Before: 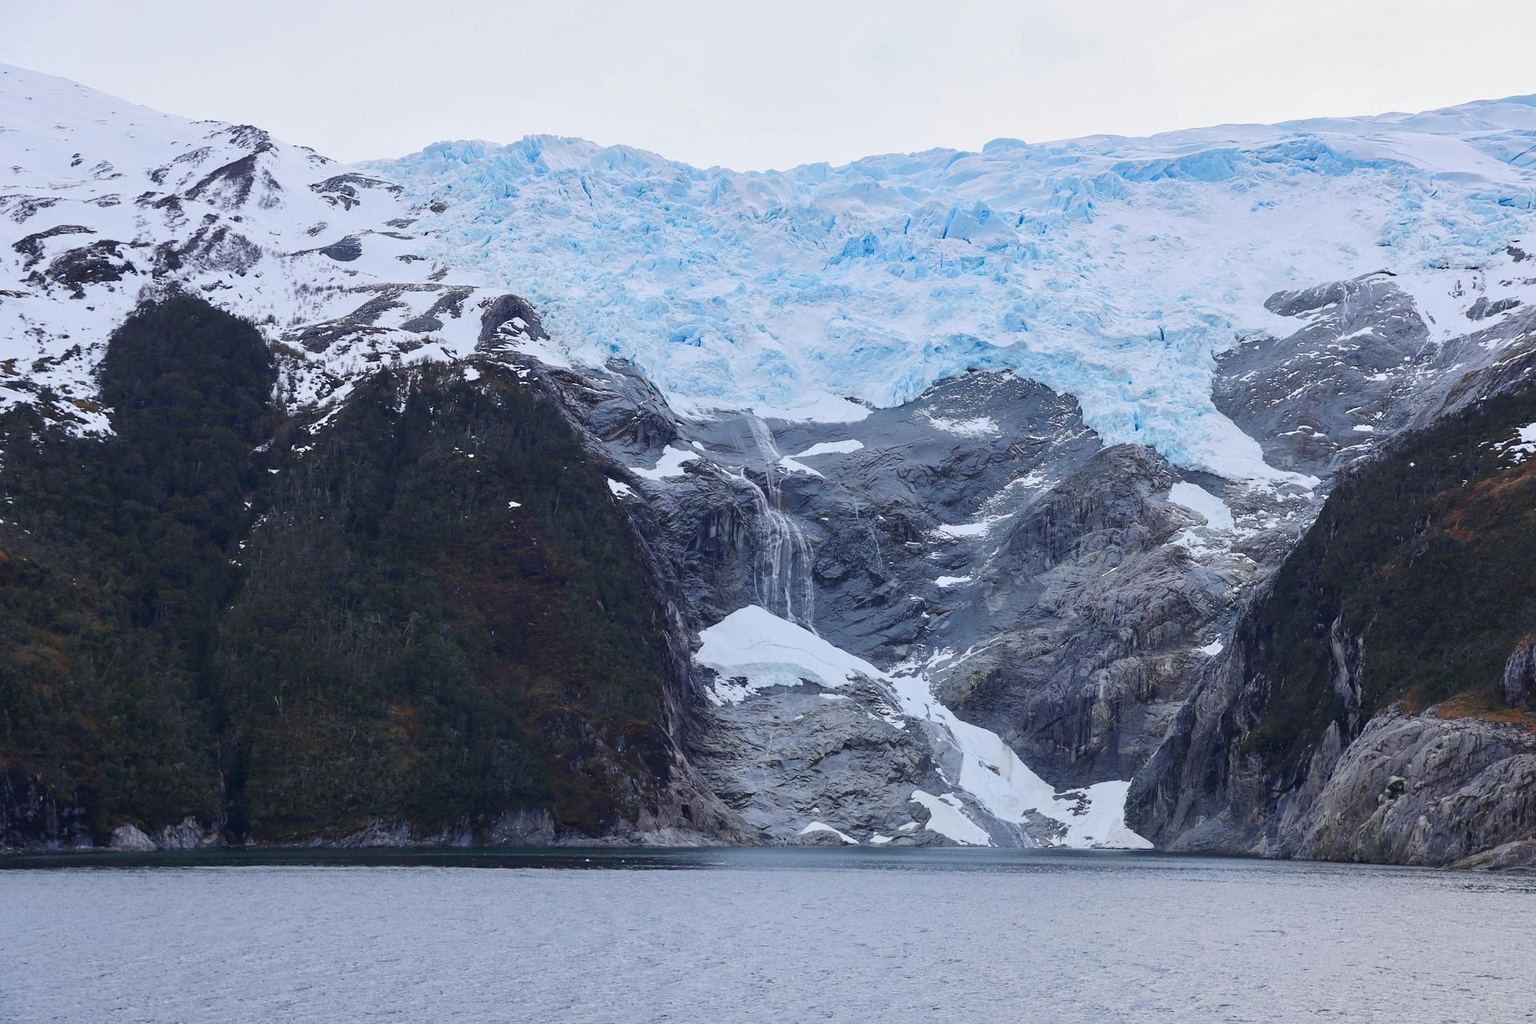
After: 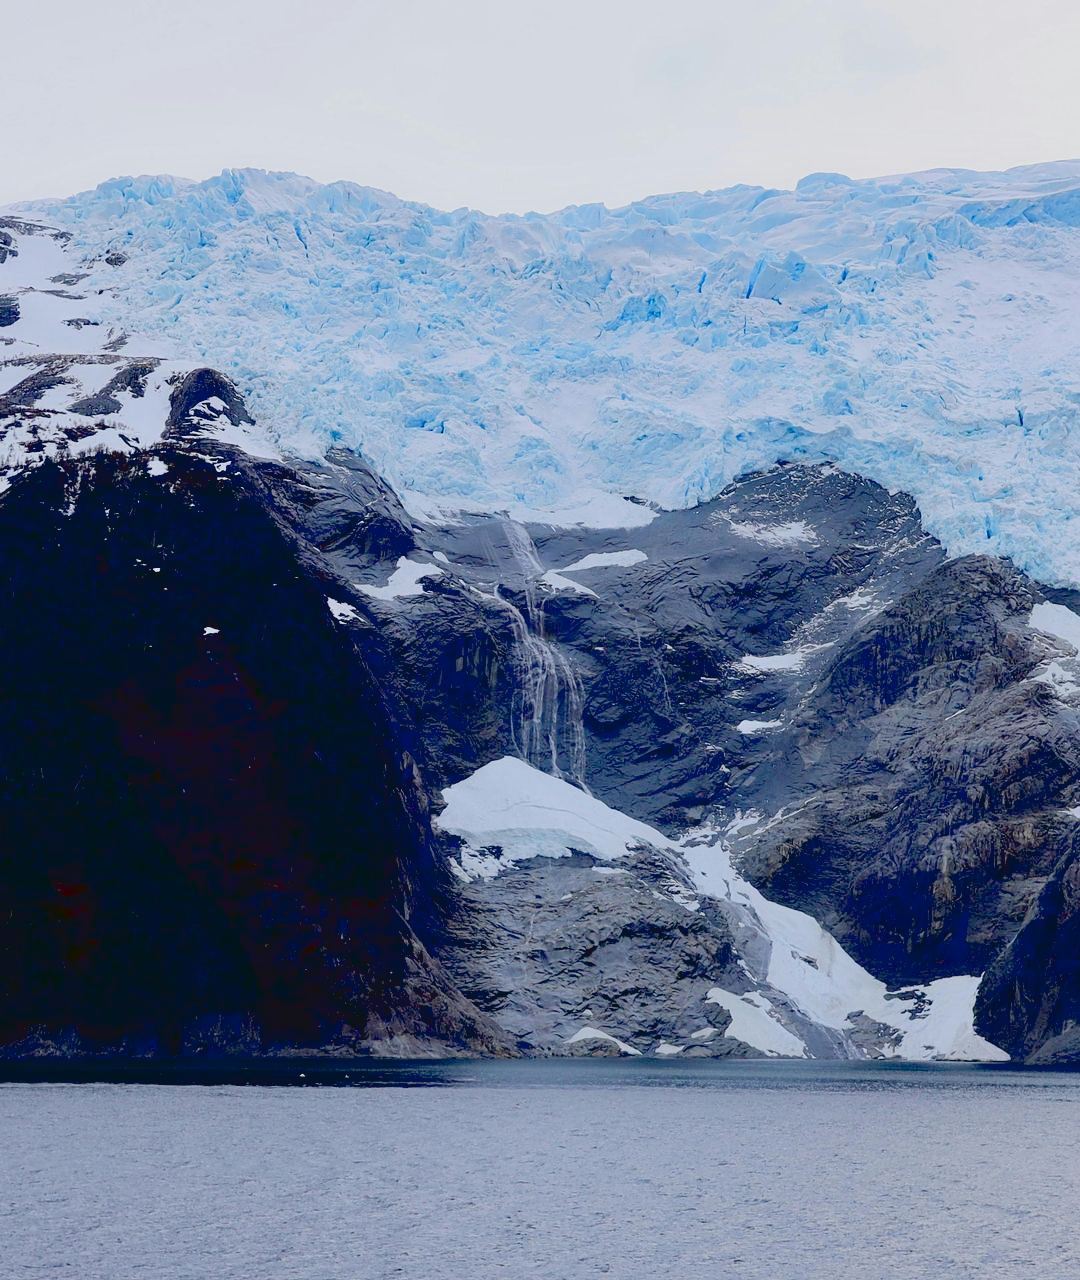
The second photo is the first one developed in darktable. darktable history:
crop and rotate: left 22.516%, right 21.234%
contrast brightness saturation: contrast -0.1, saturation -0.1
exposure: black level correction 0.056, compensate highlight preservation false
contrast equalizer: y [[0.5, 0.496, 0.435, 0.435, 0.496, 0.5], [0.5 ×6], [0.5 ×6], [0 ×6], [0 ×6]]
